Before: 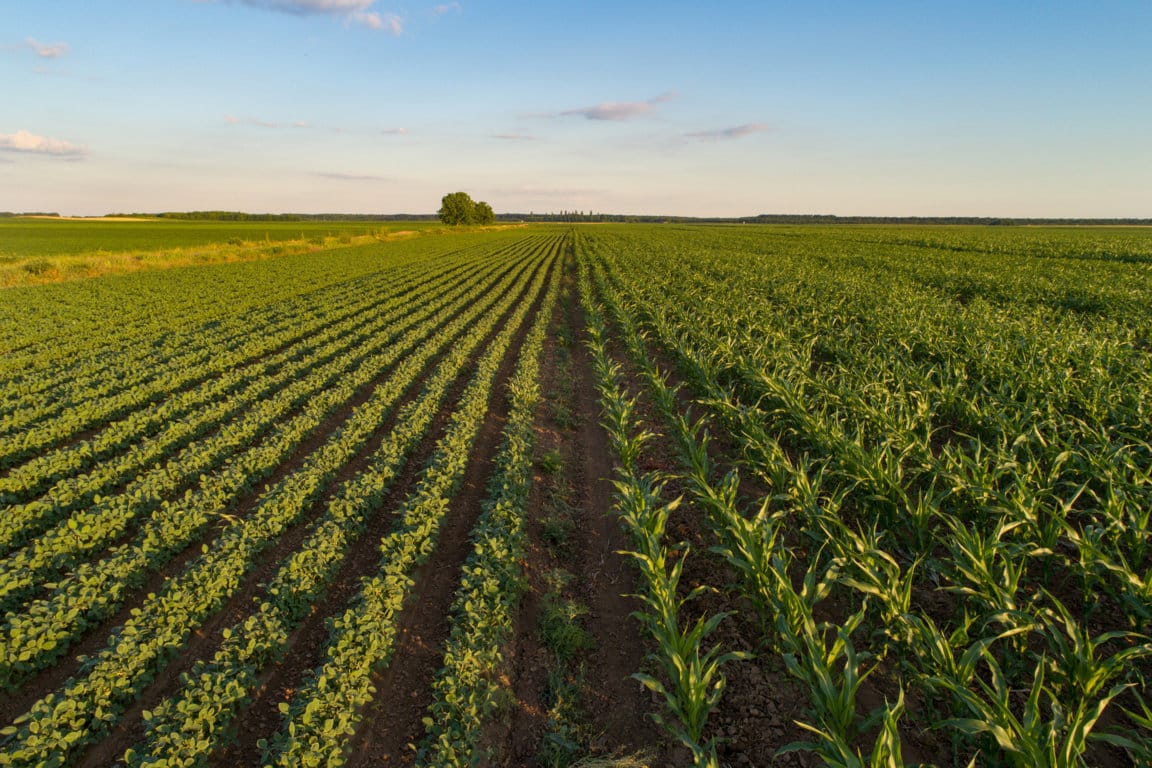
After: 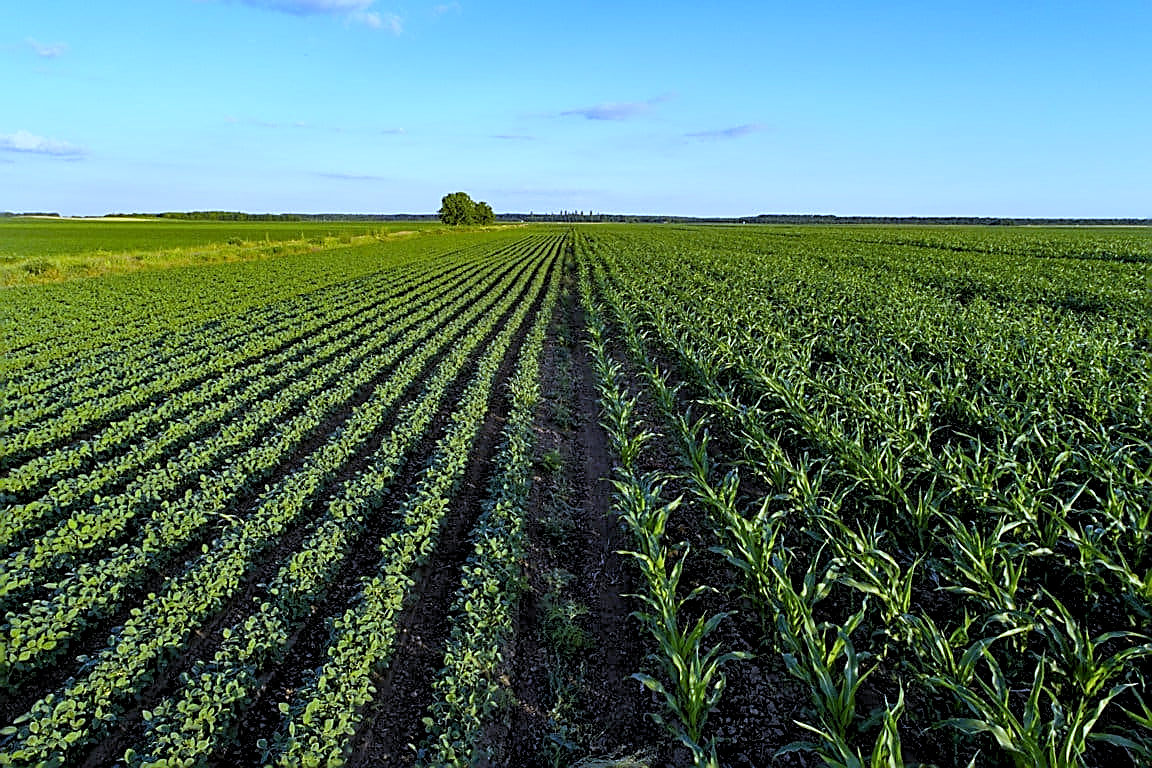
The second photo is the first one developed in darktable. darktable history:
contrast brightness saturation: contrast 0.08, saturation 0.02
white balance: red 0.766, blue 1.537
rgb levels: levels [[0.013, 0.434, 0.89], [0, 0.5, 1], [0, 0.5, 1]]
sharpen: radius 1.685, amount 1.294
